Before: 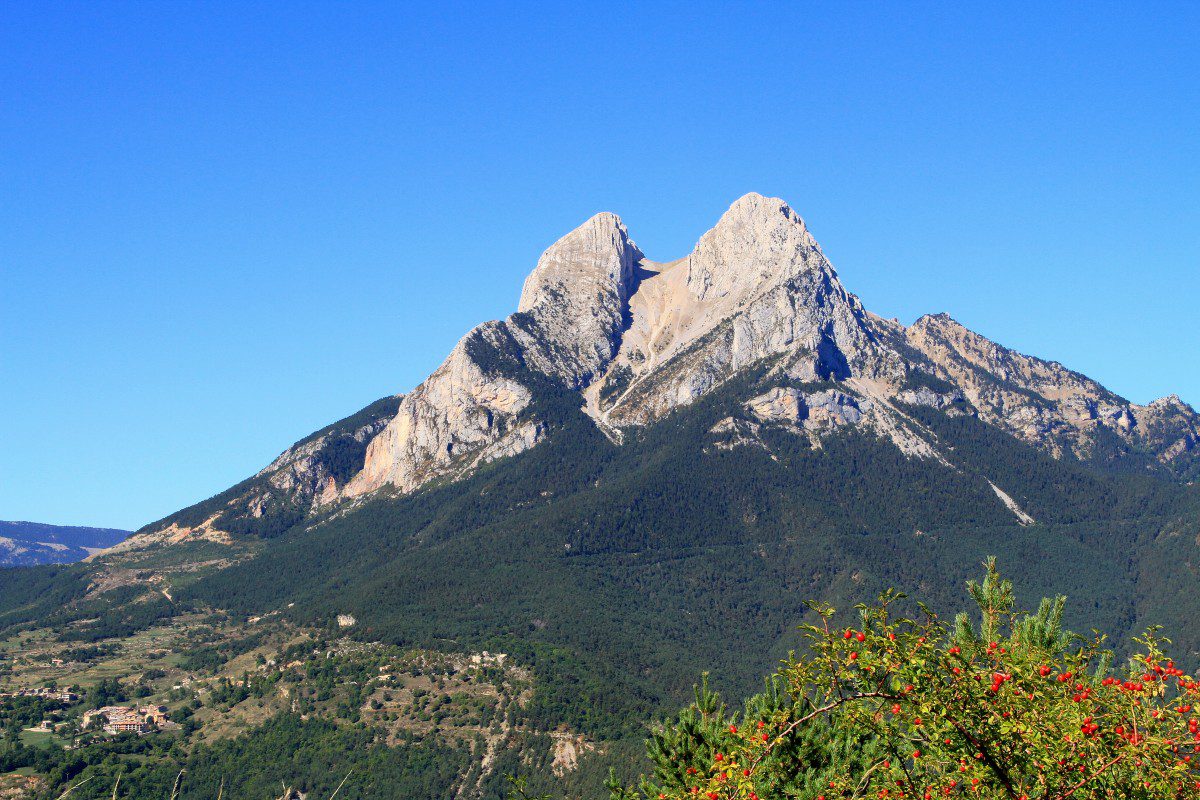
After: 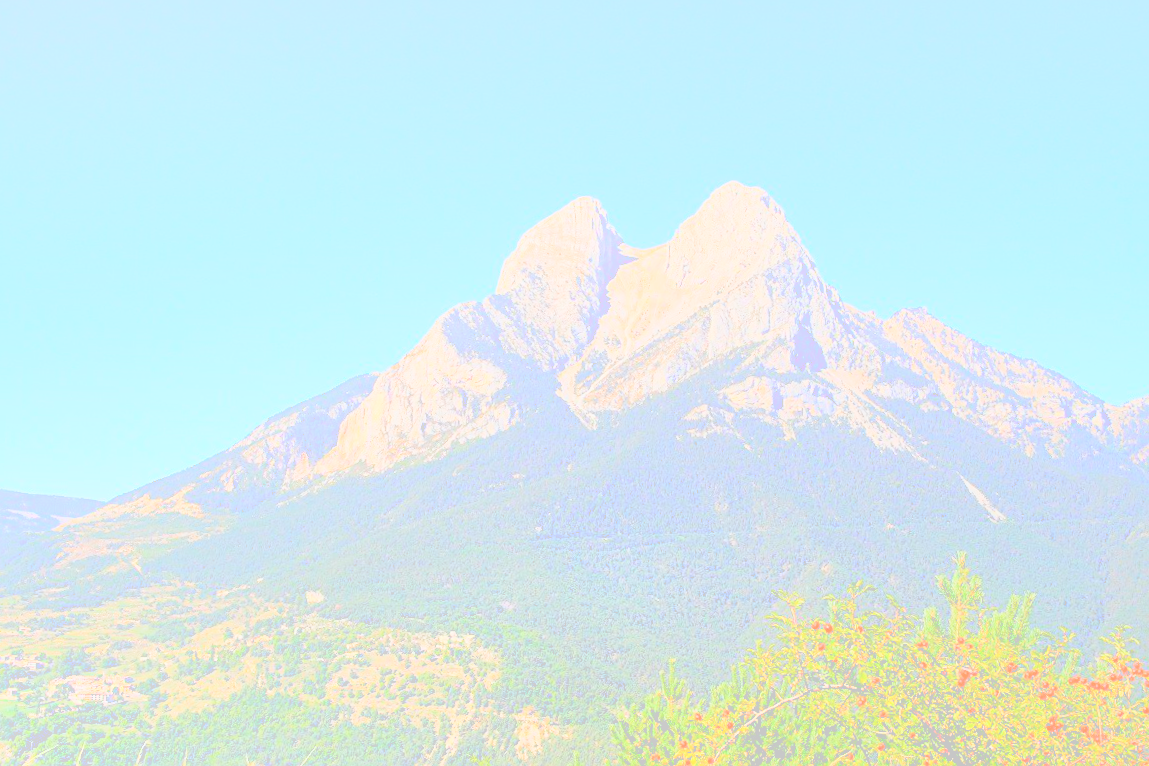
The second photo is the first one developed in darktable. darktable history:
tone equalizer: on, module defaults
haze removal: strength 0.29, distance 0.25, compatibility mode true, adaptive false
sharpen: on, module defaults
crop and rotate: angle -1.69°
bloom: size 85%, threshold 5%, strength 85%
exposure: black level correction 0.001, exposure 0.014 EV, compensate highlight preservation false
shadows and highlights: radius 123.98, shadows 100, white point adjustment -3, highlights -100, highlights color adjustment 89.84%, soften with gaussian
filmic rgb: black relative exposure -7.65 EV, white relative exposure 4.56 EV, hardness 3.61
